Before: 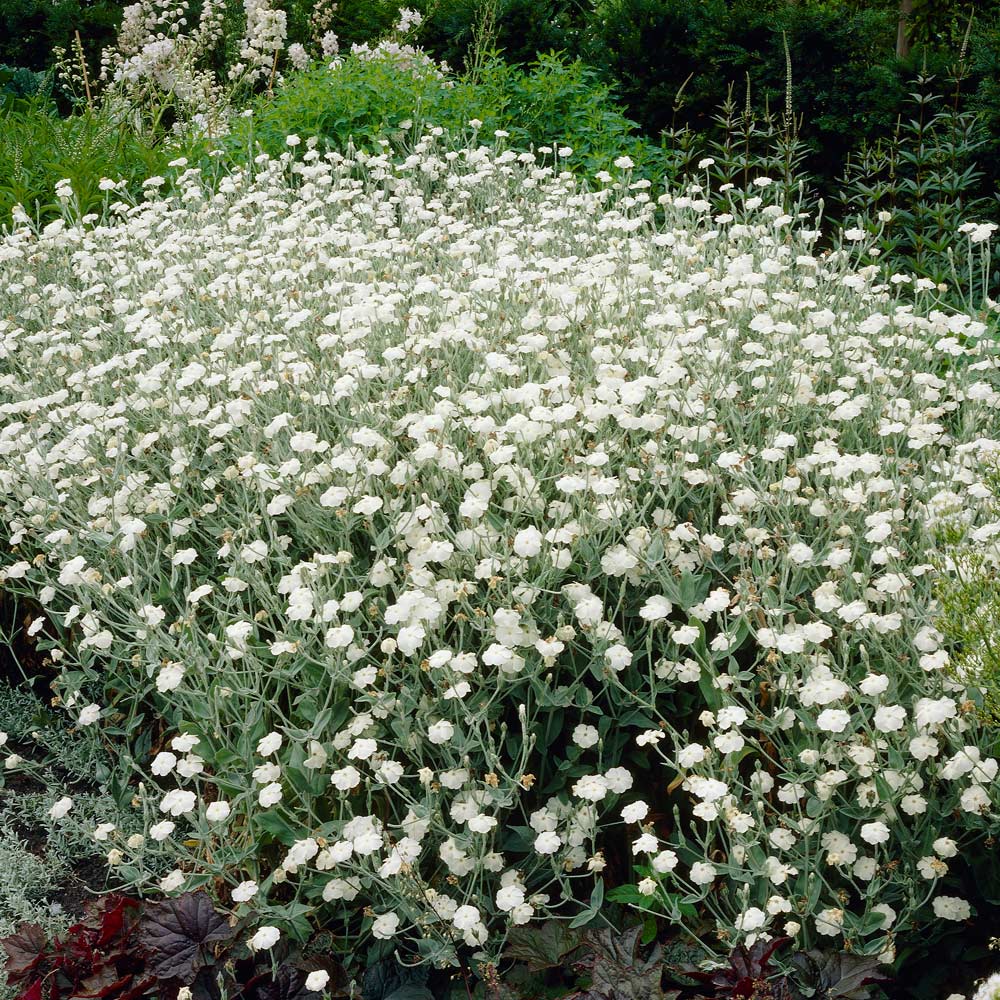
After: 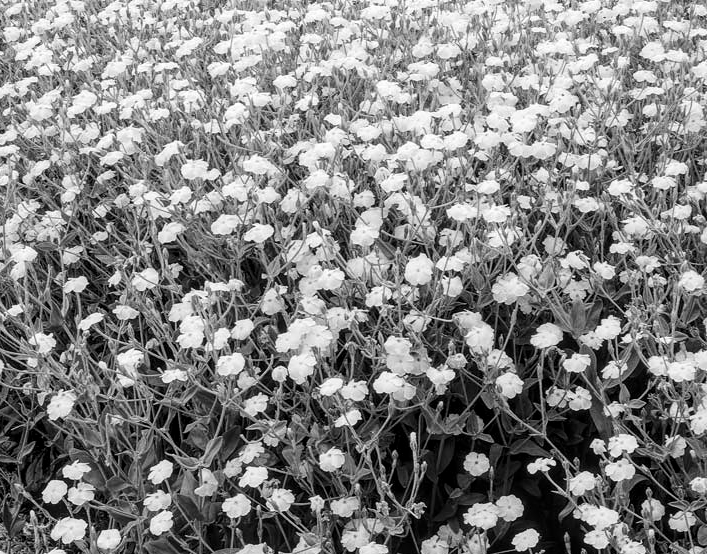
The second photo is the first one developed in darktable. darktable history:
local contrast: detail 130%
color calibration: output gray [0.267, 0.423, 0.261, 0], illuminant as shot in camera, x 0.358, y 0.373, temperature 4628.91 K
crop: left 10.996%, top 27.299%, right 18.231%, bottom 17.278%
contrast brightness saturation: contrast 0.146, brightness -0.009, saturation 0.101
